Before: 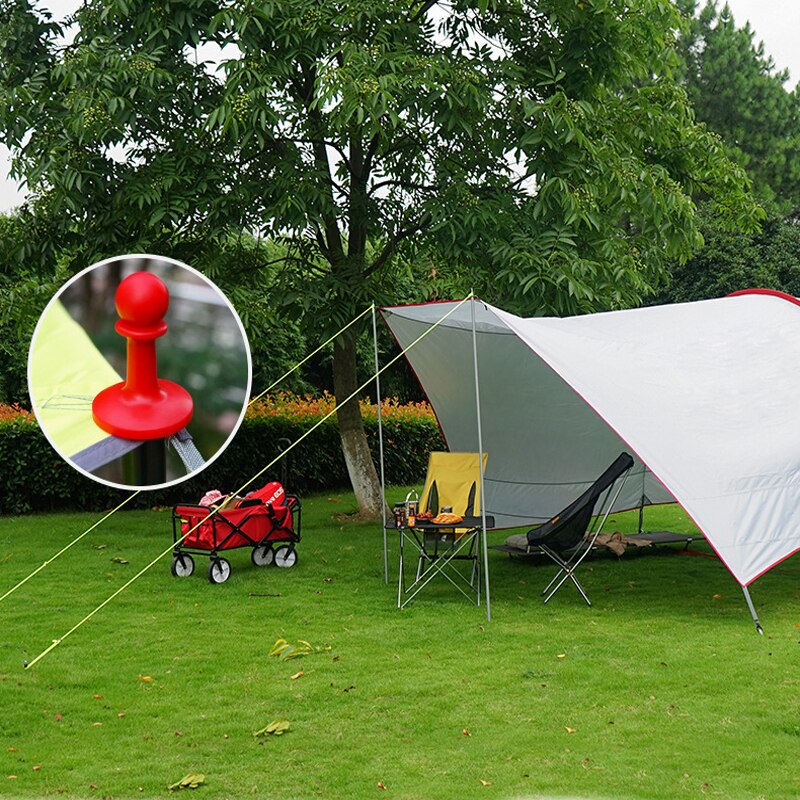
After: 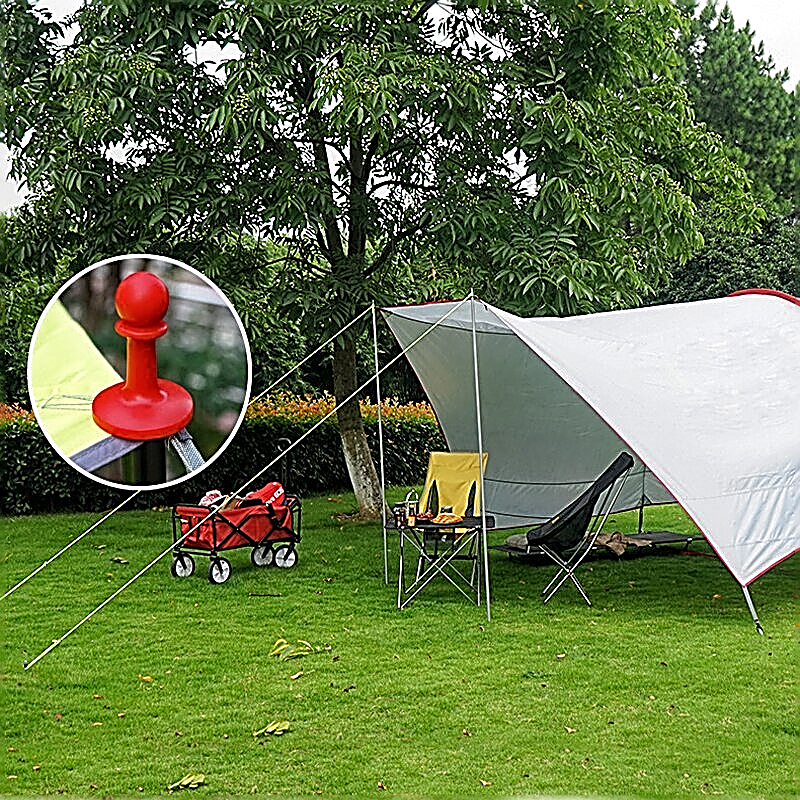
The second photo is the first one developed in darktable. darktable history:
sharpen: amount 2
local contrast: highlights 99%, shadows 86%, detail 160%, midtone range 0.2
color zones: curves: ch0 [(0.068, 0.464) (0.25, 0.5) (0.48, 0.508) (0.75, 0.536) (0.886, 0.476) (0.967, 0.456)]; ch1 [(0.066, 0.456) (0.25, 0.5) (0.616, 0.508) (0.746, 0.56) (0.934, 0.444)]
